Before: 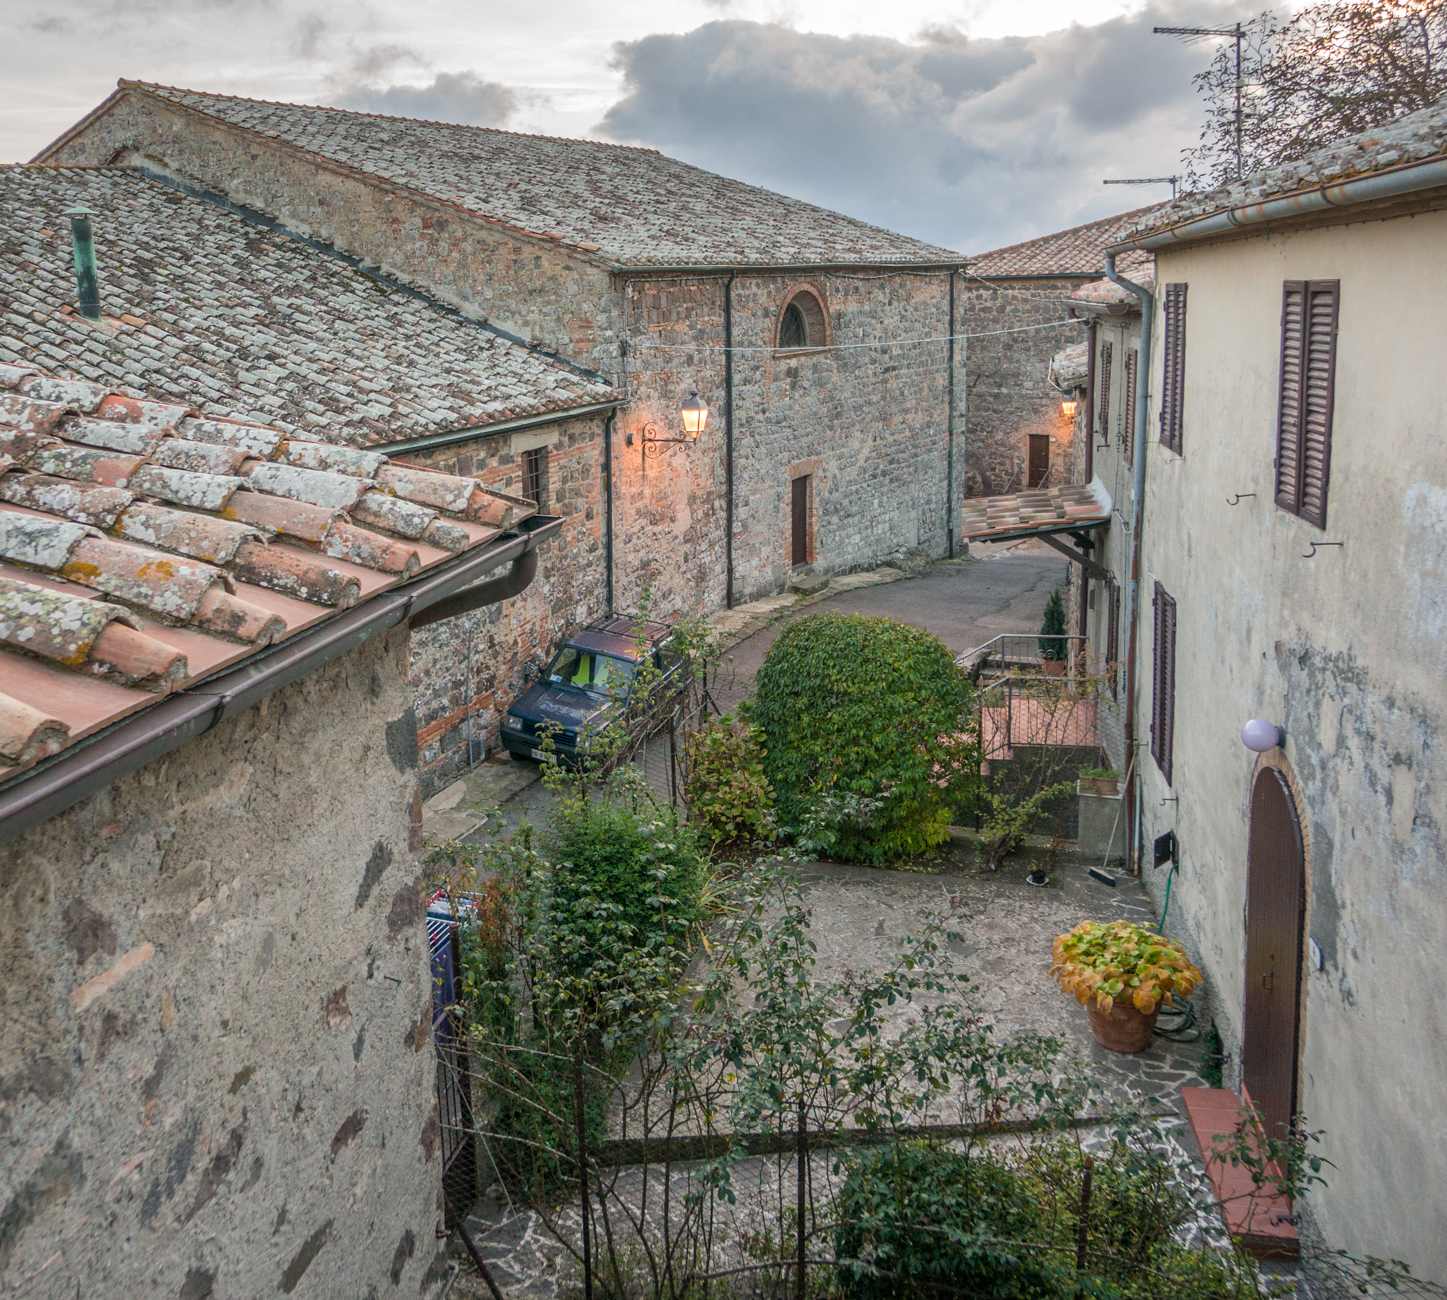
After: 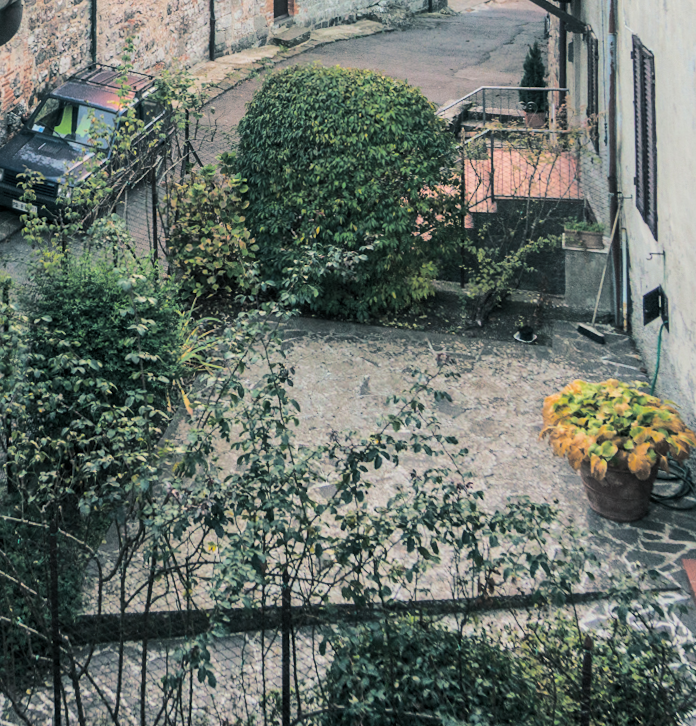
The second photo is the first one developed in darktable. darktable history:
split-toning: shadows › hue 205.2°, shadows › saturation 0.29, highlights › hue 50.4°, highlights › saturation 0.38, balance -49.9
crop: left 34.479%, top 38.822%, right 13.718%, bottom 5.172%
rotate and perspective: rotation 0.215°, lens shift (vertical) -0.139, crop left 0.069, crop right 0.939, crop top 0.002, crop bottom 0.996
rgb curve: curves: ch0 [(0, 0) (0.284, 0.292) (0.505, 0.644) (1, 1)], compensate middle gray true
